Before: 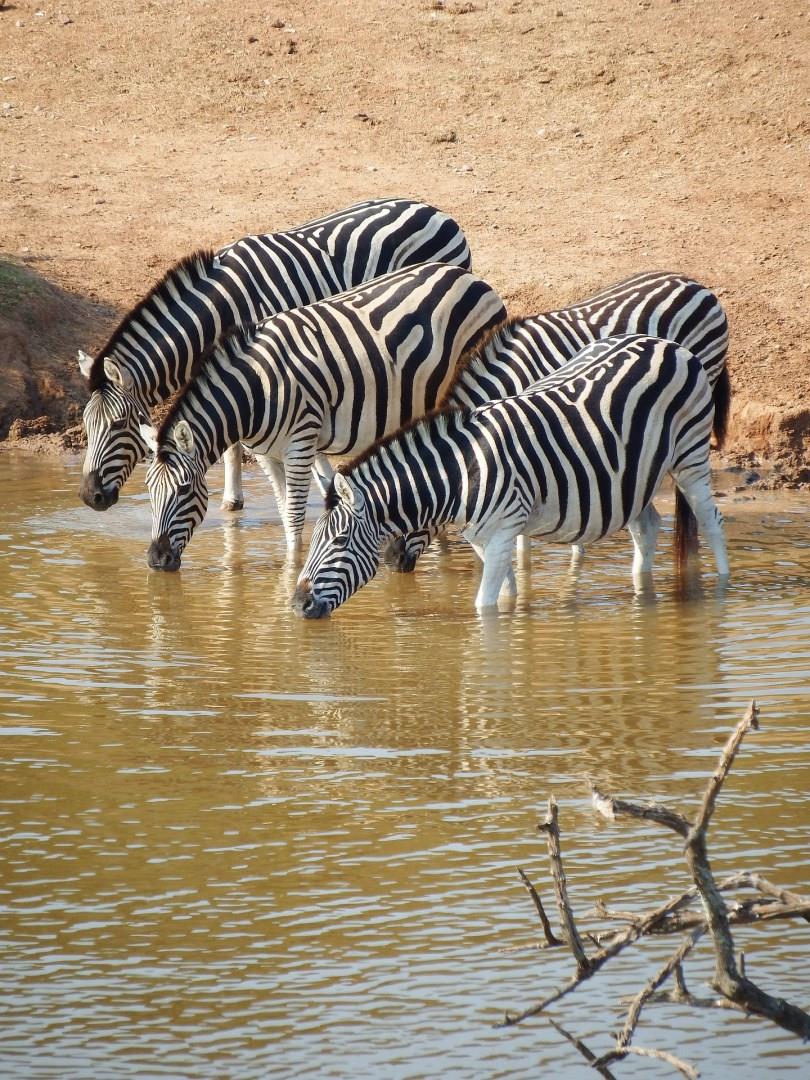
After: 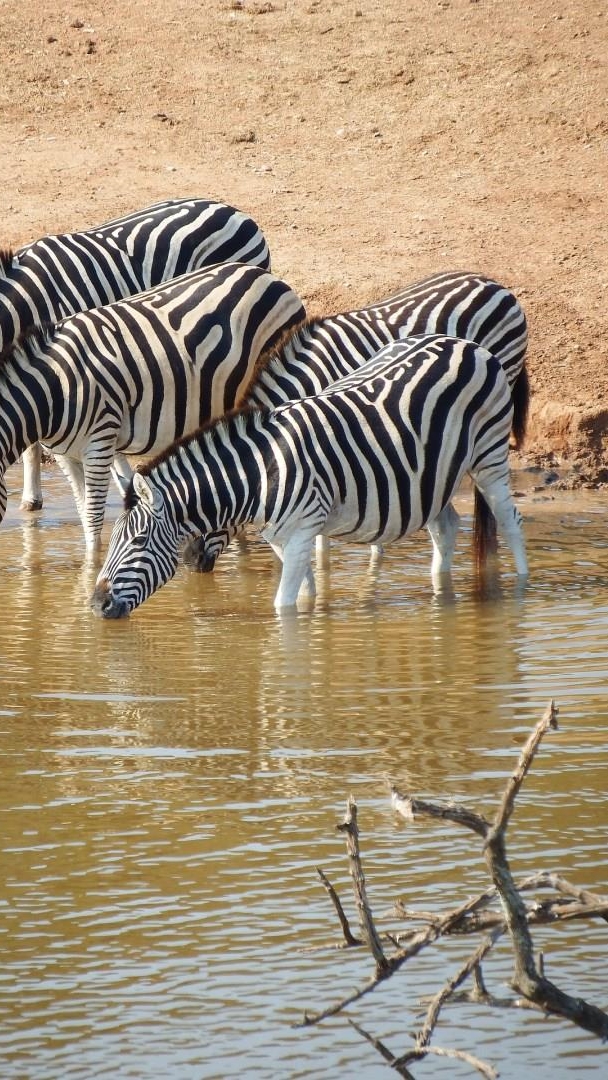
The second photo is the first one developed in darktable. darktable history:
tone equalizer: on, module defaults
crop and rotate: left 24.84%
